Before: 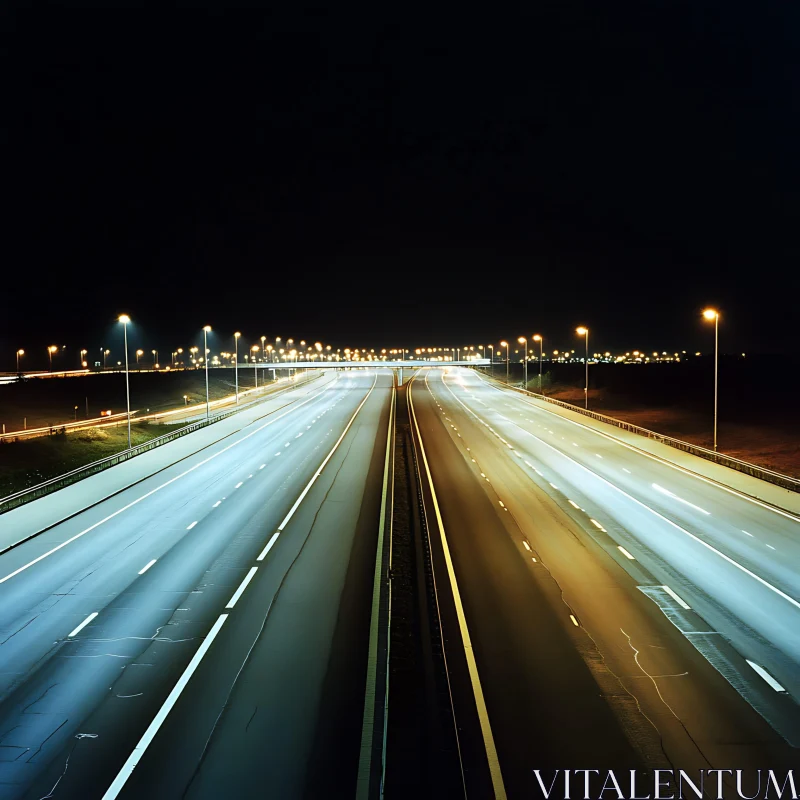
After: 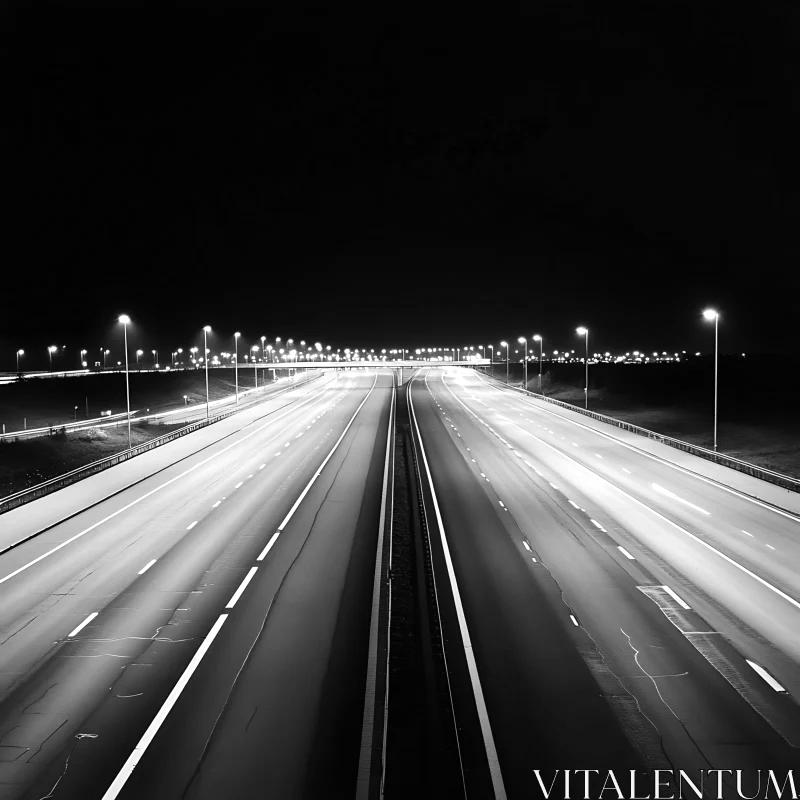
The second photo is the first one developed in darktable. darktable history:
exposure: exposure 0.2 EV, compensate highlight preservation false
monochrome: on, module defaults
